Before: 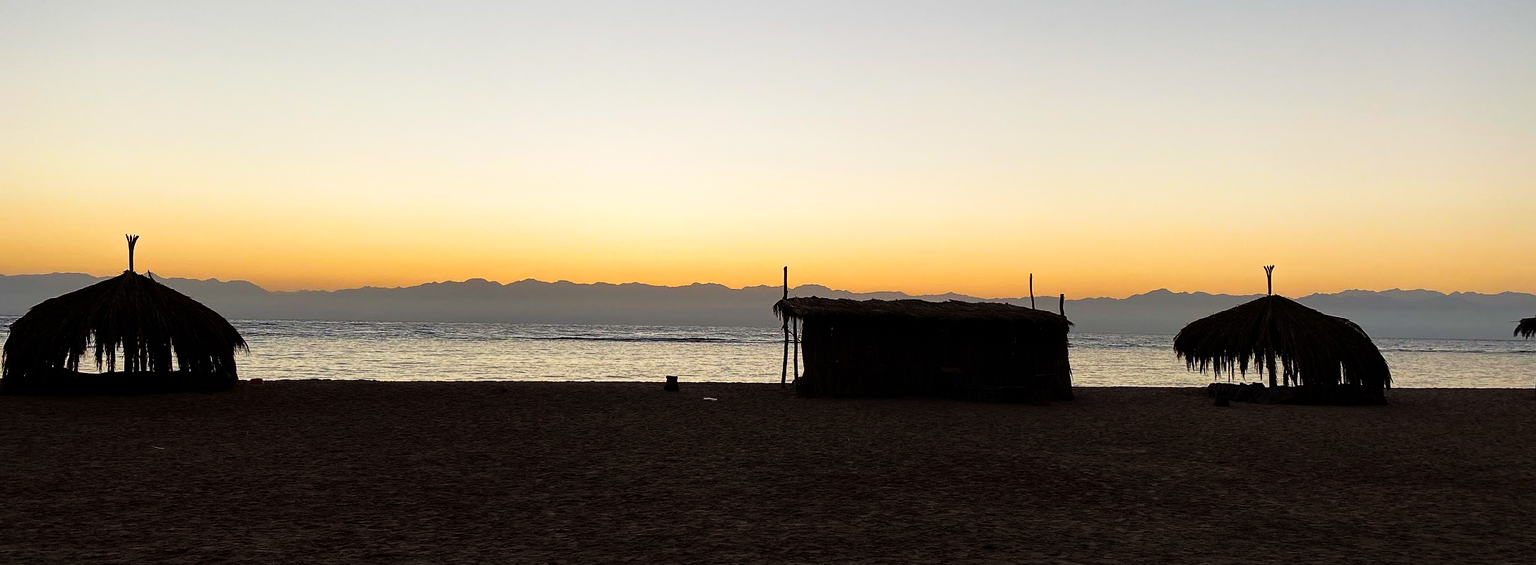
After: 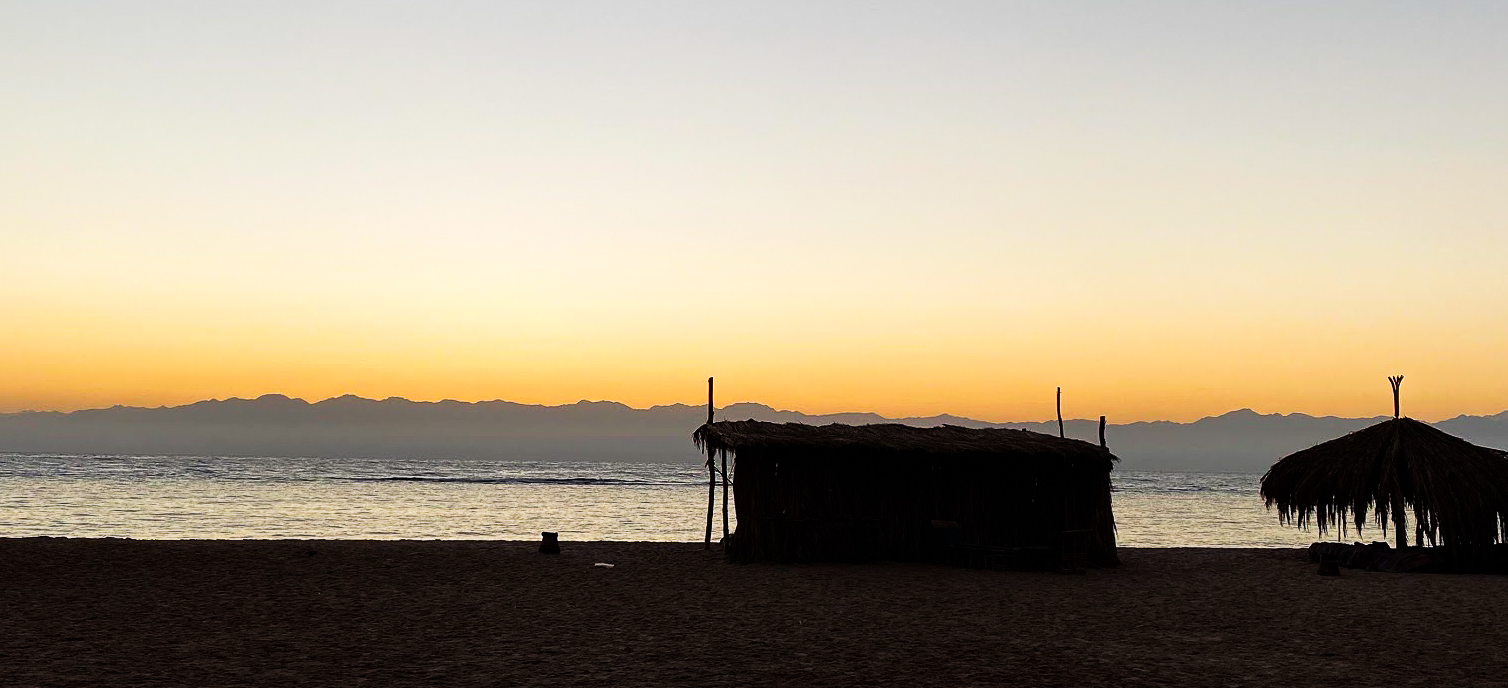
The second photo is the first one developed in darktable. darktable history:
tone curve: curves: ch0 [(0, 0) (0.003, 0.003) (0.011, 0.011) (0.025, 0.025) (0.044, 0.044) (0.069, 0.069) (0.1, 0.099) (0.136, 0.135) (0.177, 0.177) (0.224, 0.224) (0.277, 0.276) (0.335, 0.334) (0.399, 0.398) (0.468, 0.467) (0.543, 0.547) (0.623, 0.626) (0.709, 0.712) (0.801, 0.802) (0.898, 0.898) (1, 1)], preserve colors none
crop: left 18.479%, right 12.2%, bottom 13.971%
